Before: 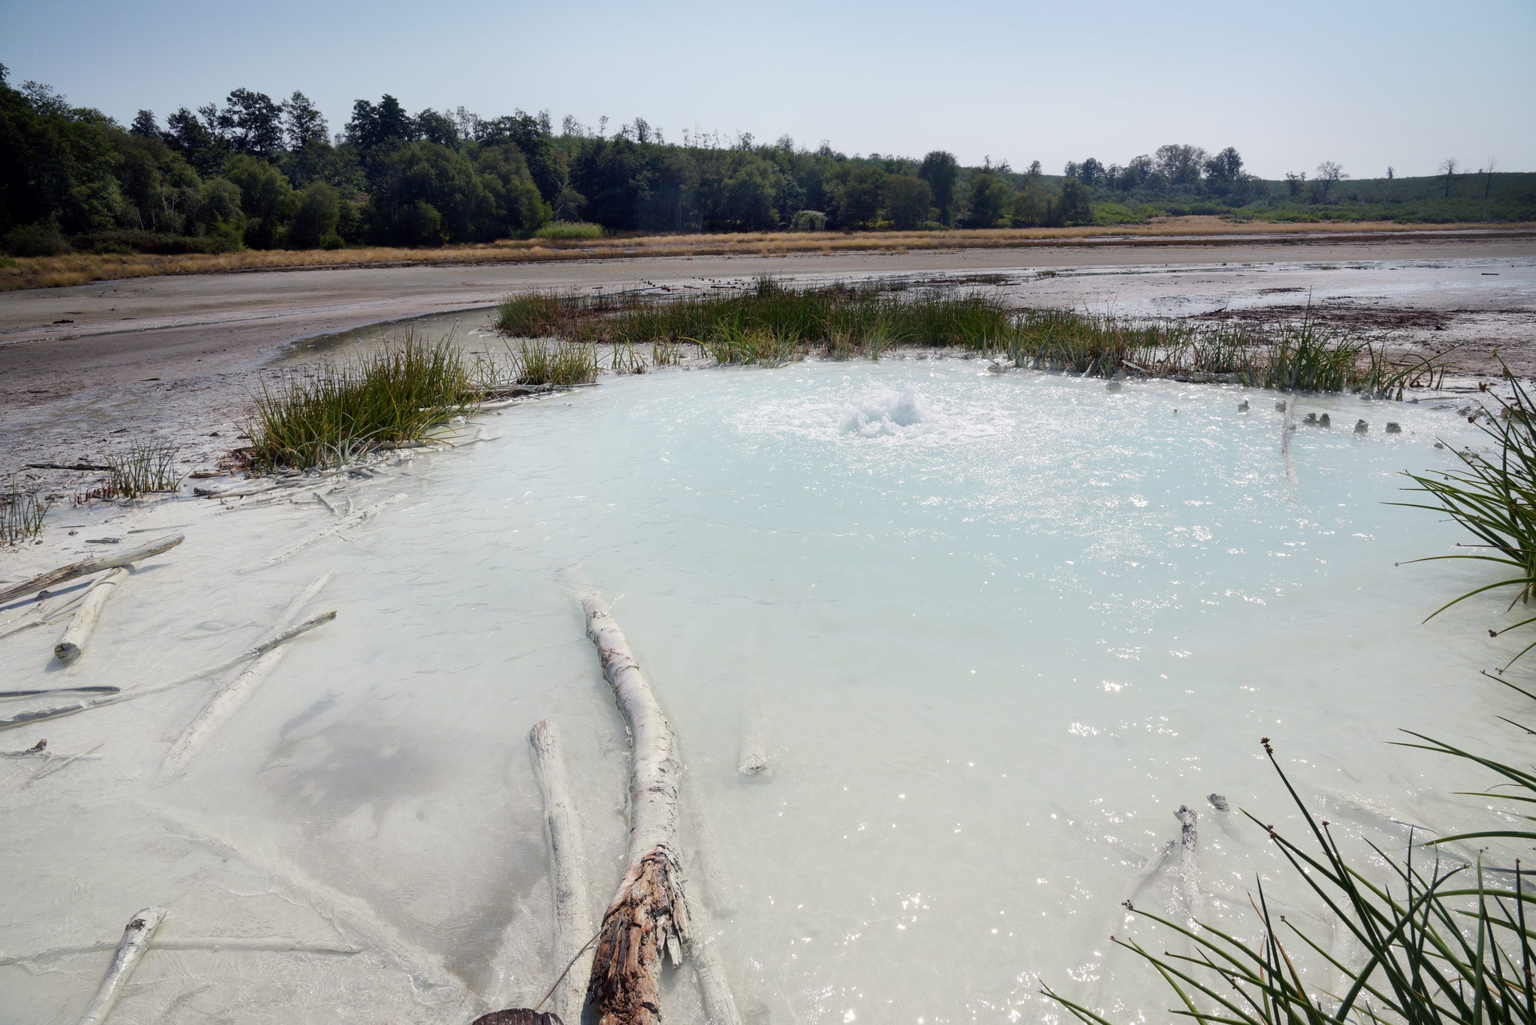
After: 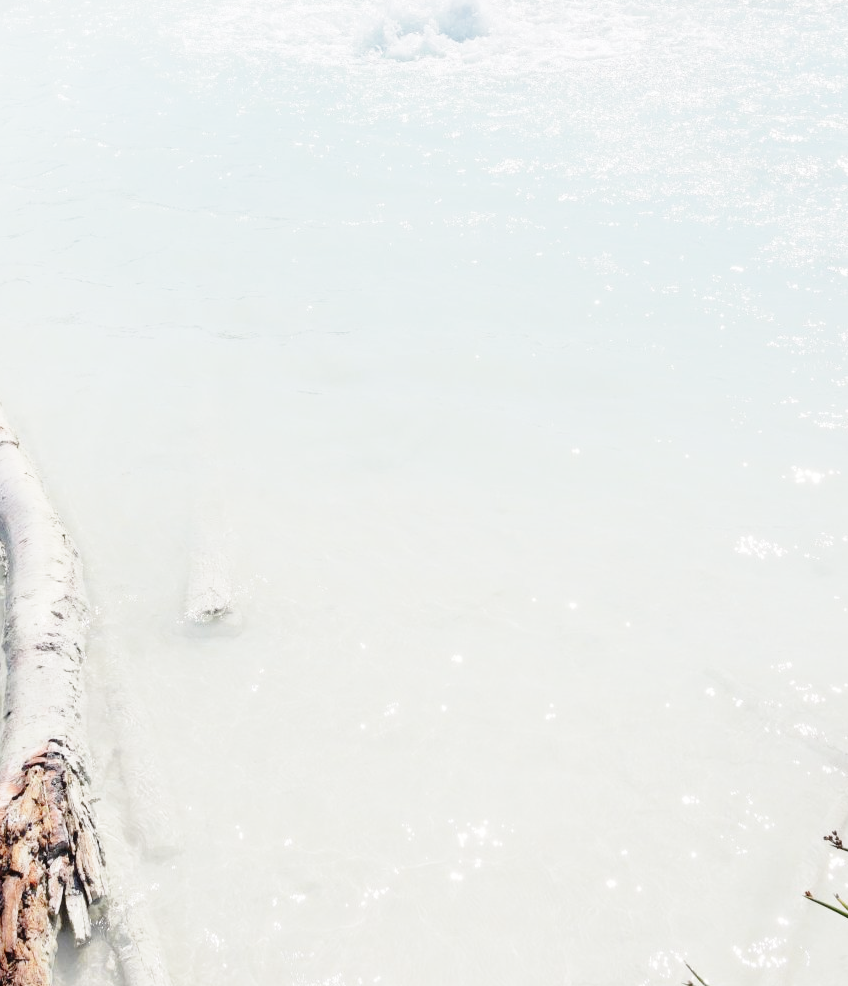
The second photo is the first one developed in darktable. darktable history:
crop: left 40.878%, top 39.176%, right 25.993%, bottom 3.081%
base curve: curves: ch0 [(0, 0) (0.028, 0.03) (0.121, 0.232) (0.46, 0.748) (0.859, 0.968) (1, 1)], preserve colors none
